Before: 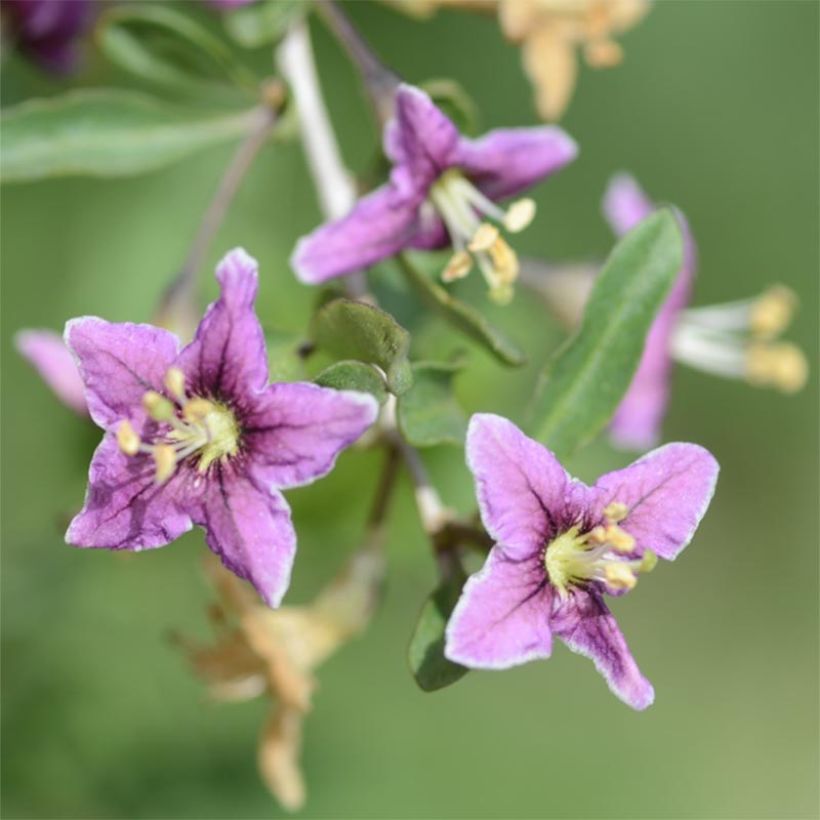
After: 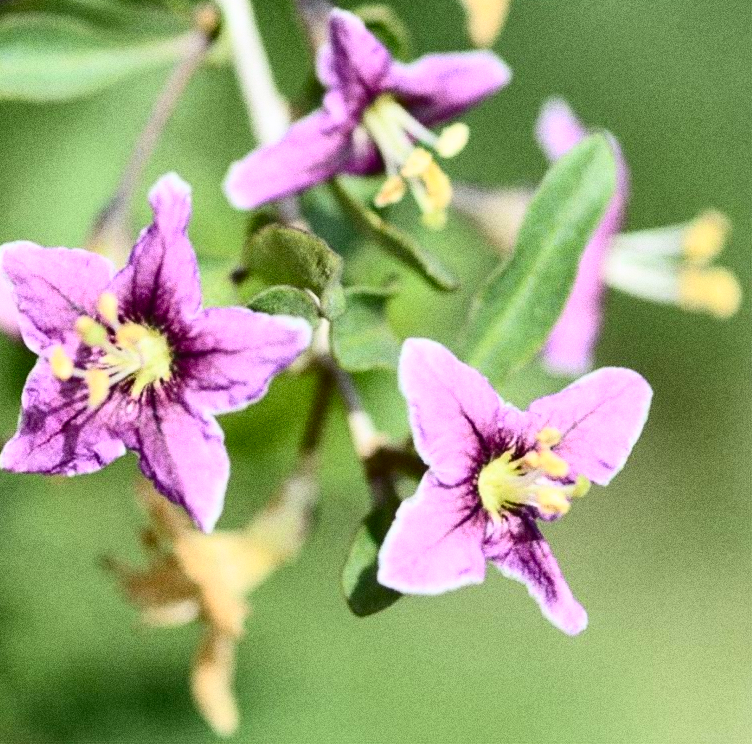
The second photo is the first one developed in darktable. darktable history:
crop and rotate: left 8.262%, top 9.226%
contrast brightness saturation: contrast 0.4, brightness 0.05, saturation 0.25
grain: coarseness 0.09 ISO, strength 40%
